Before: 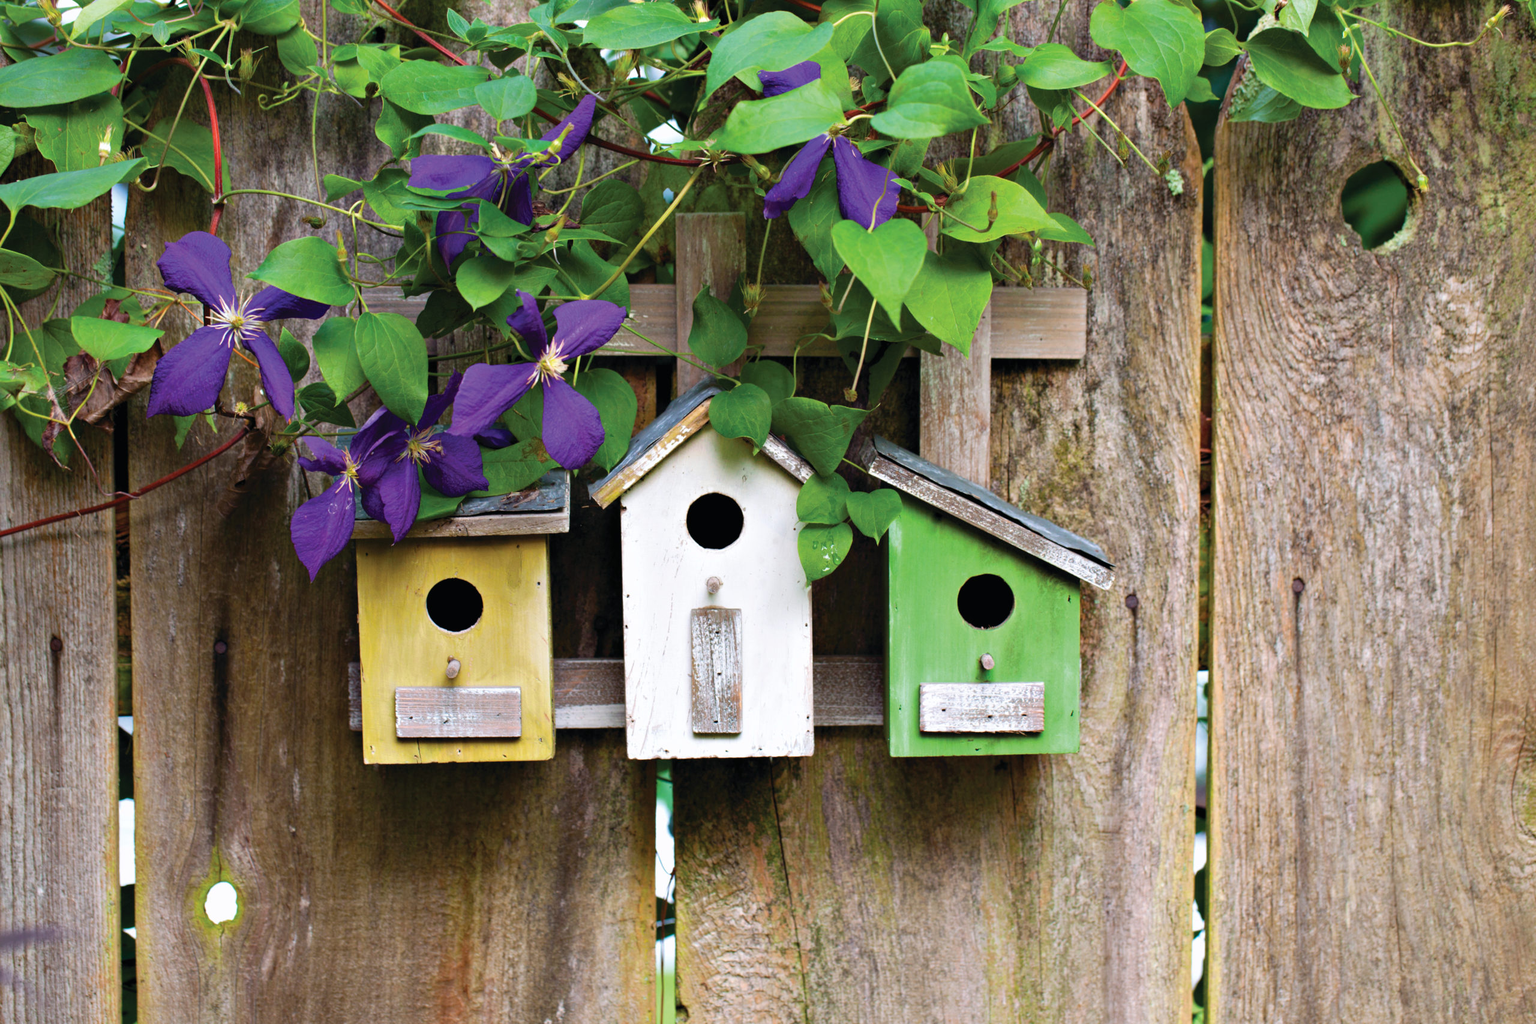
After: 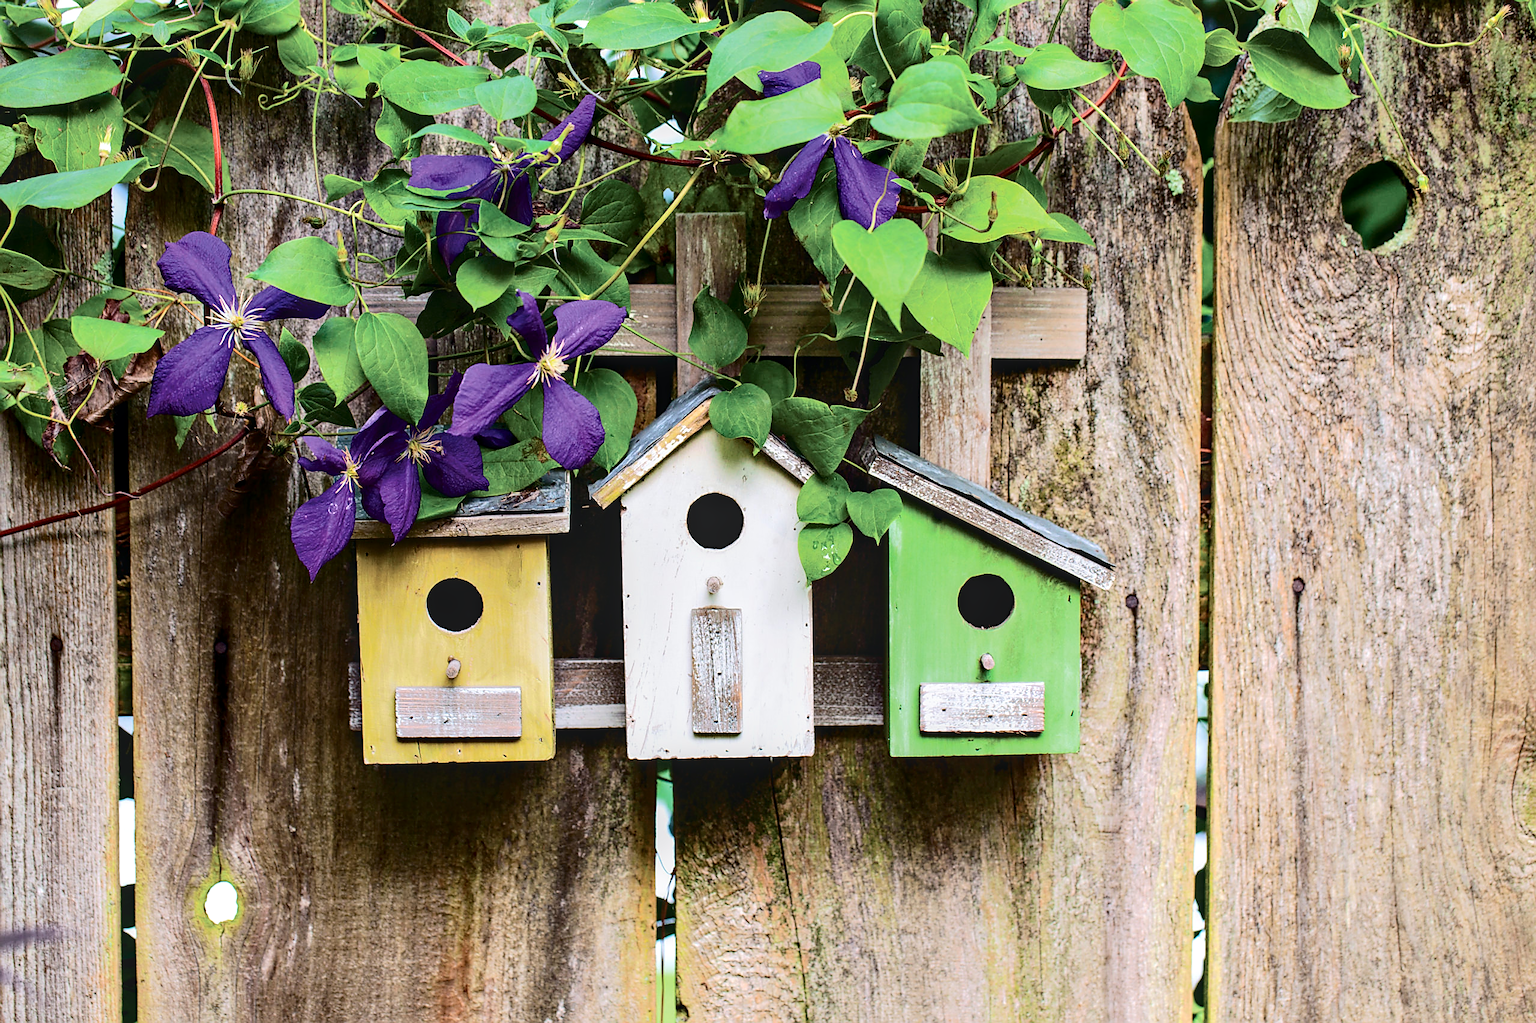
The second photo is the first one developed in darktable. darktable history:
sharpen: radius 1.407, amount 1.234, threshold 0.812
tone curve: curves: ch0 [(0, 0) (0.003, 0.017) (0.011, 0.017) (0.025, 0.017) (0.044, 0.019) (0.069, 0.03) (0.1, 0.046) (0.136, 0.066) (0.177, 0.104) (0.224, 0.151) (0.277, 0.231) (0.335, 0.321) (0.399, 0.454) (0.468, 0.567) (0.543, 0.674) (0.623, 0.763) (0.709, 0.82) (0.801, 0.872) (0.898, 0.934) (1, 1)], color space Lab, independent channels, preserve colors none
local contrast: on, module defaults
